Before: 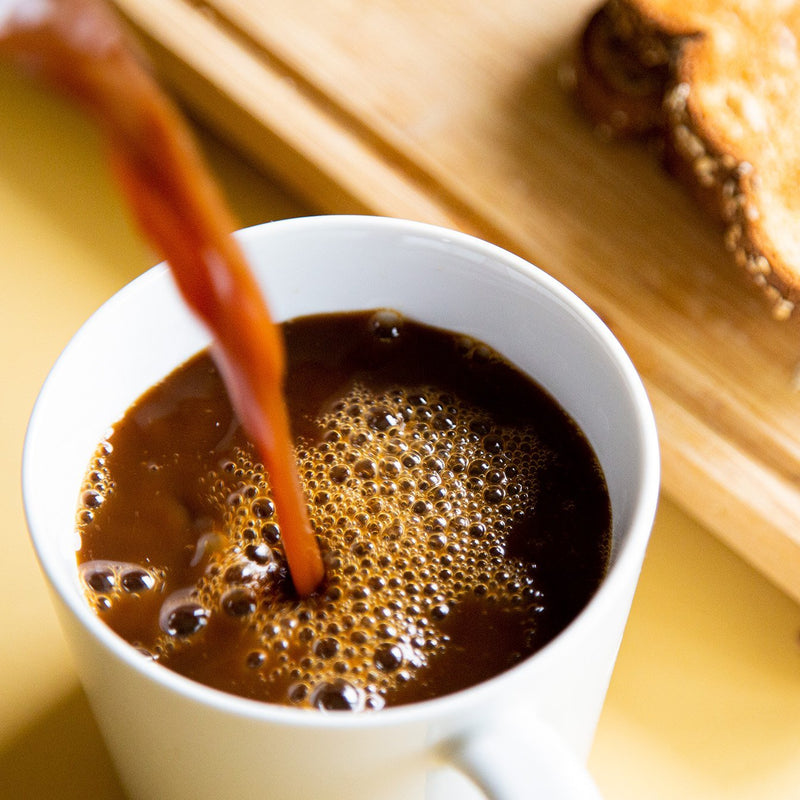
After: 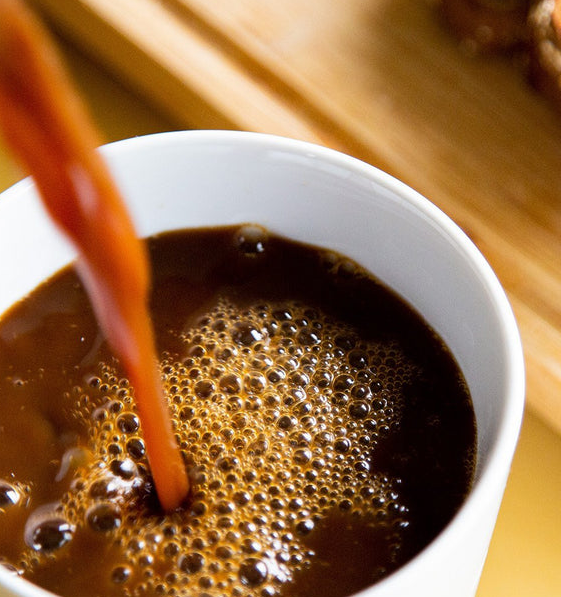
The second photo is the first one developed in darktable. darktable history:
crop and rotate: left 16.959%, top 10.825%, right 12.879%, bottom 14.466%
